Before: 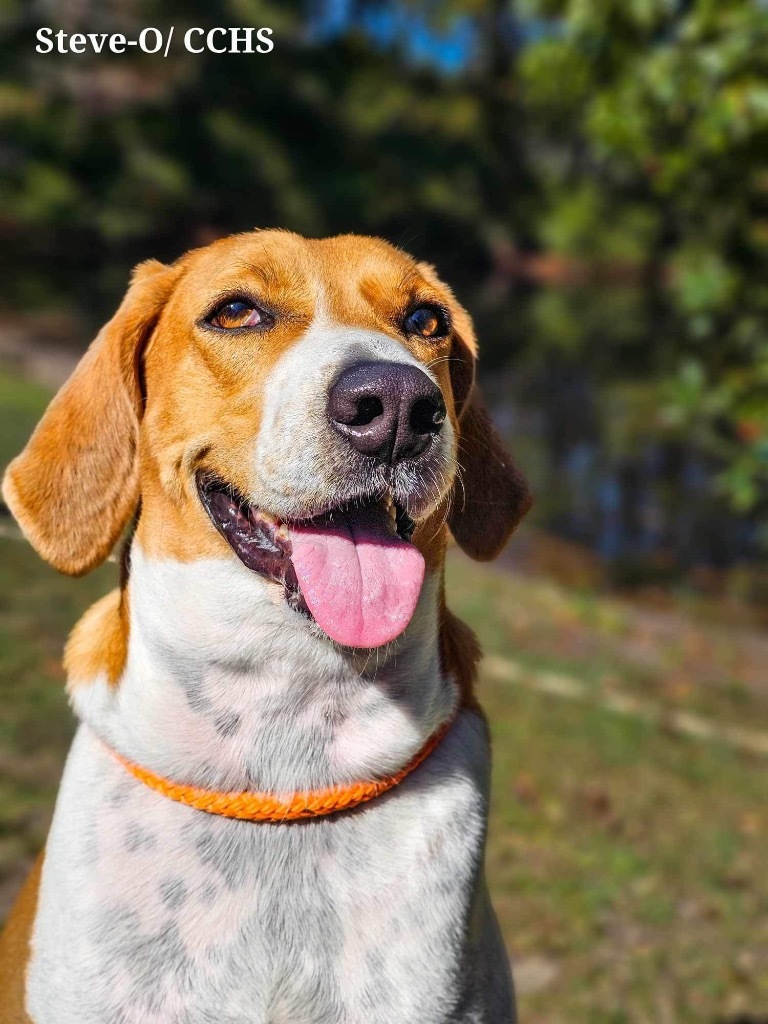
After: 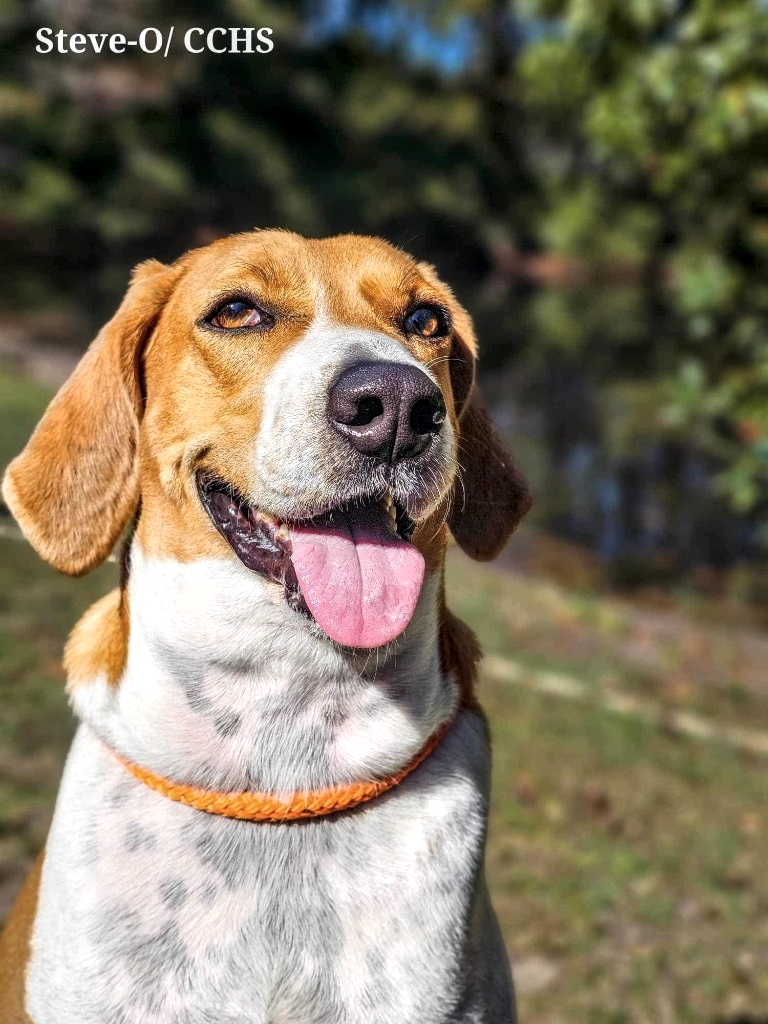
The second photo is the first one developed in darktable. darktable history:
contrast brightness saturation: saturation -0.179
local contrast: detail 130%
exposure: exposure 0.154 EV, compensate highlight preservation false
